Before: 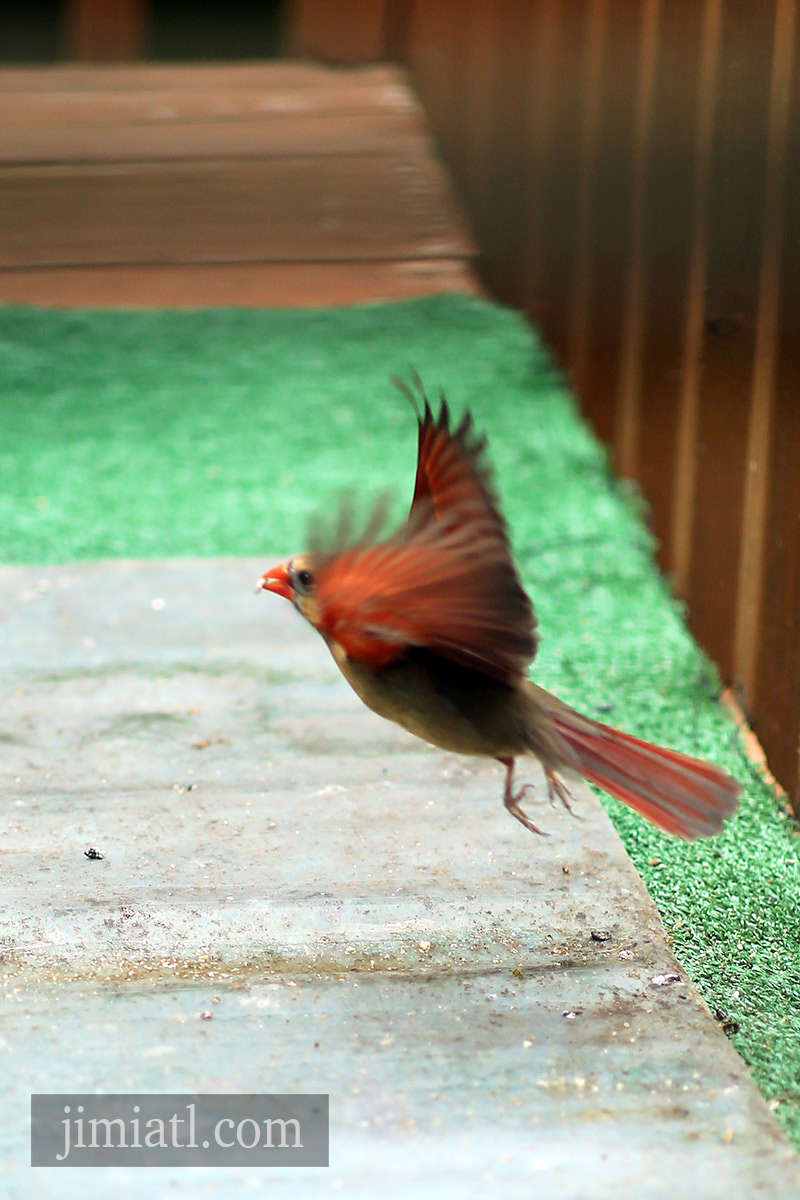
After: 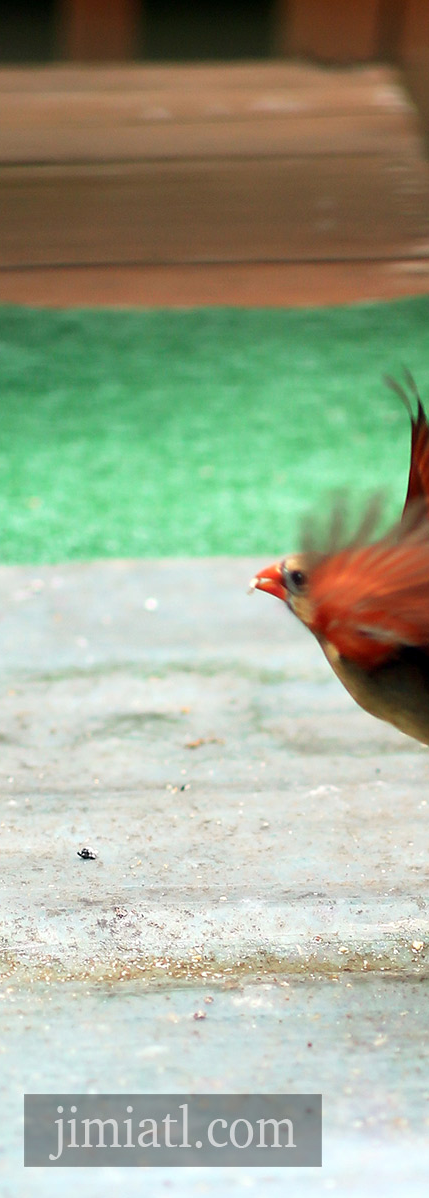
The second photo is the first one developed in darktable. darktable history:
crop: left 0.896%, right 45.459%, bottom 0.089%
